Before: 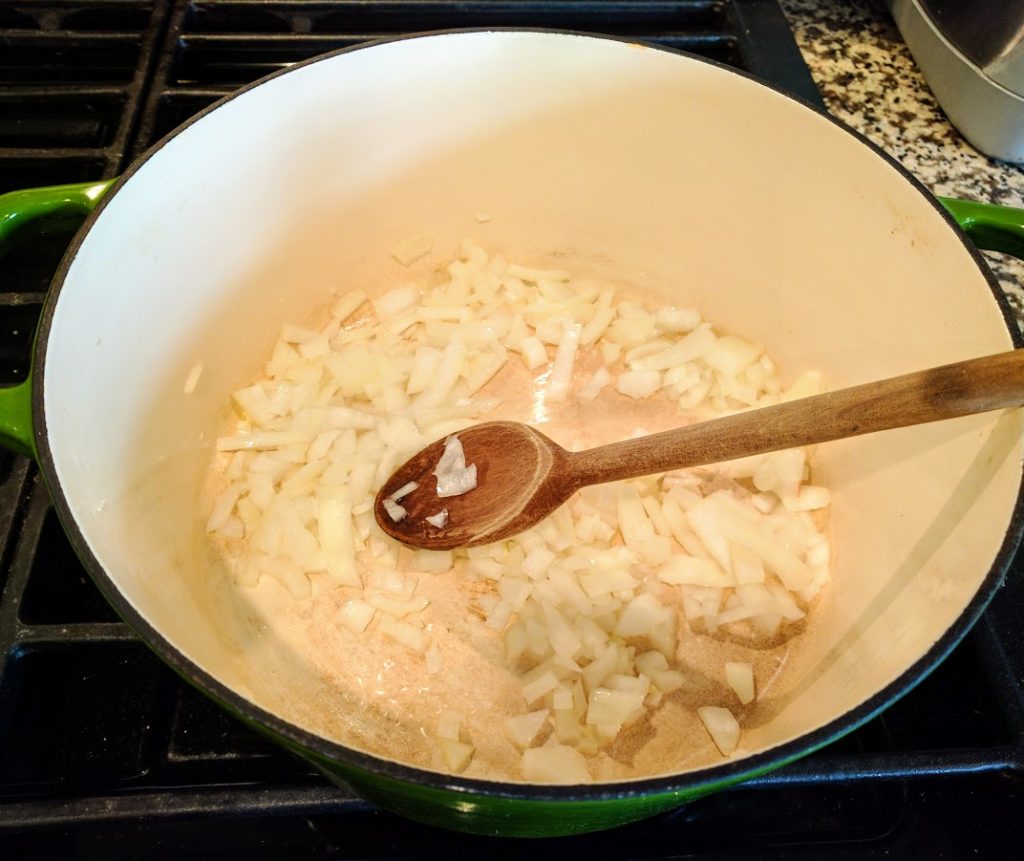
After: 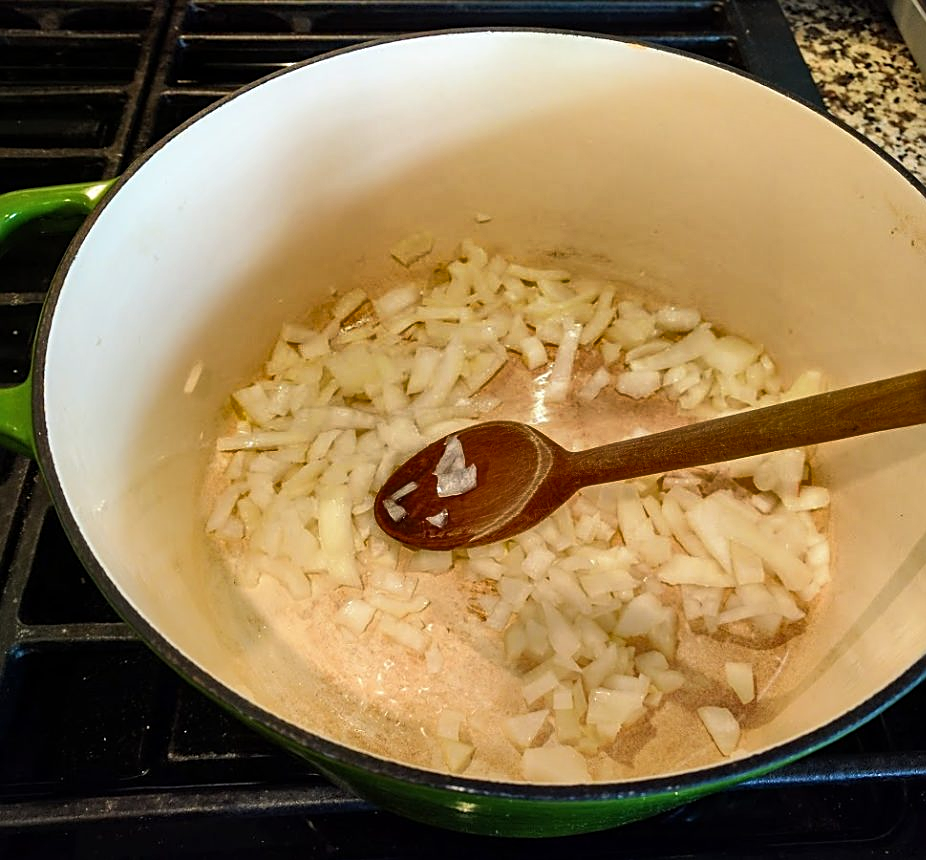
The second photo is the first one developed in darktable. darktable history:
shadows and highlights: shadows 20.91, highlights -82.73, soften with gaussian
crop: right 9.509%, bottom 0.031%
sharpen: on, module defaults
